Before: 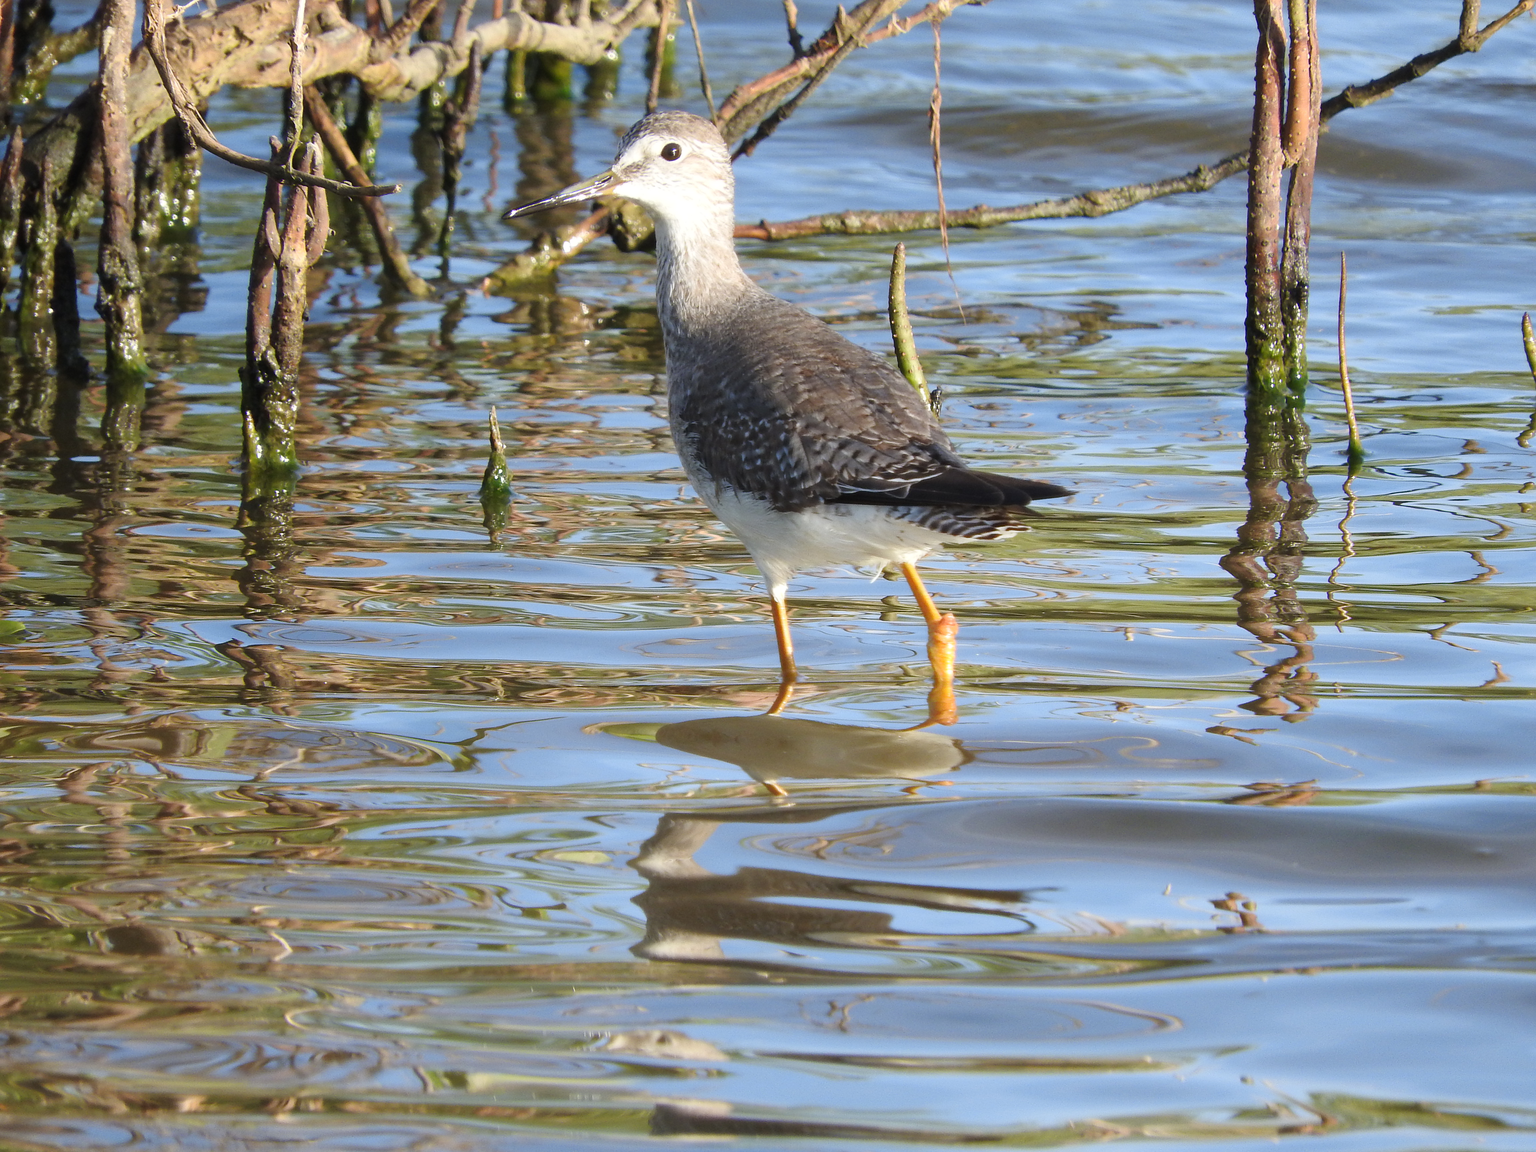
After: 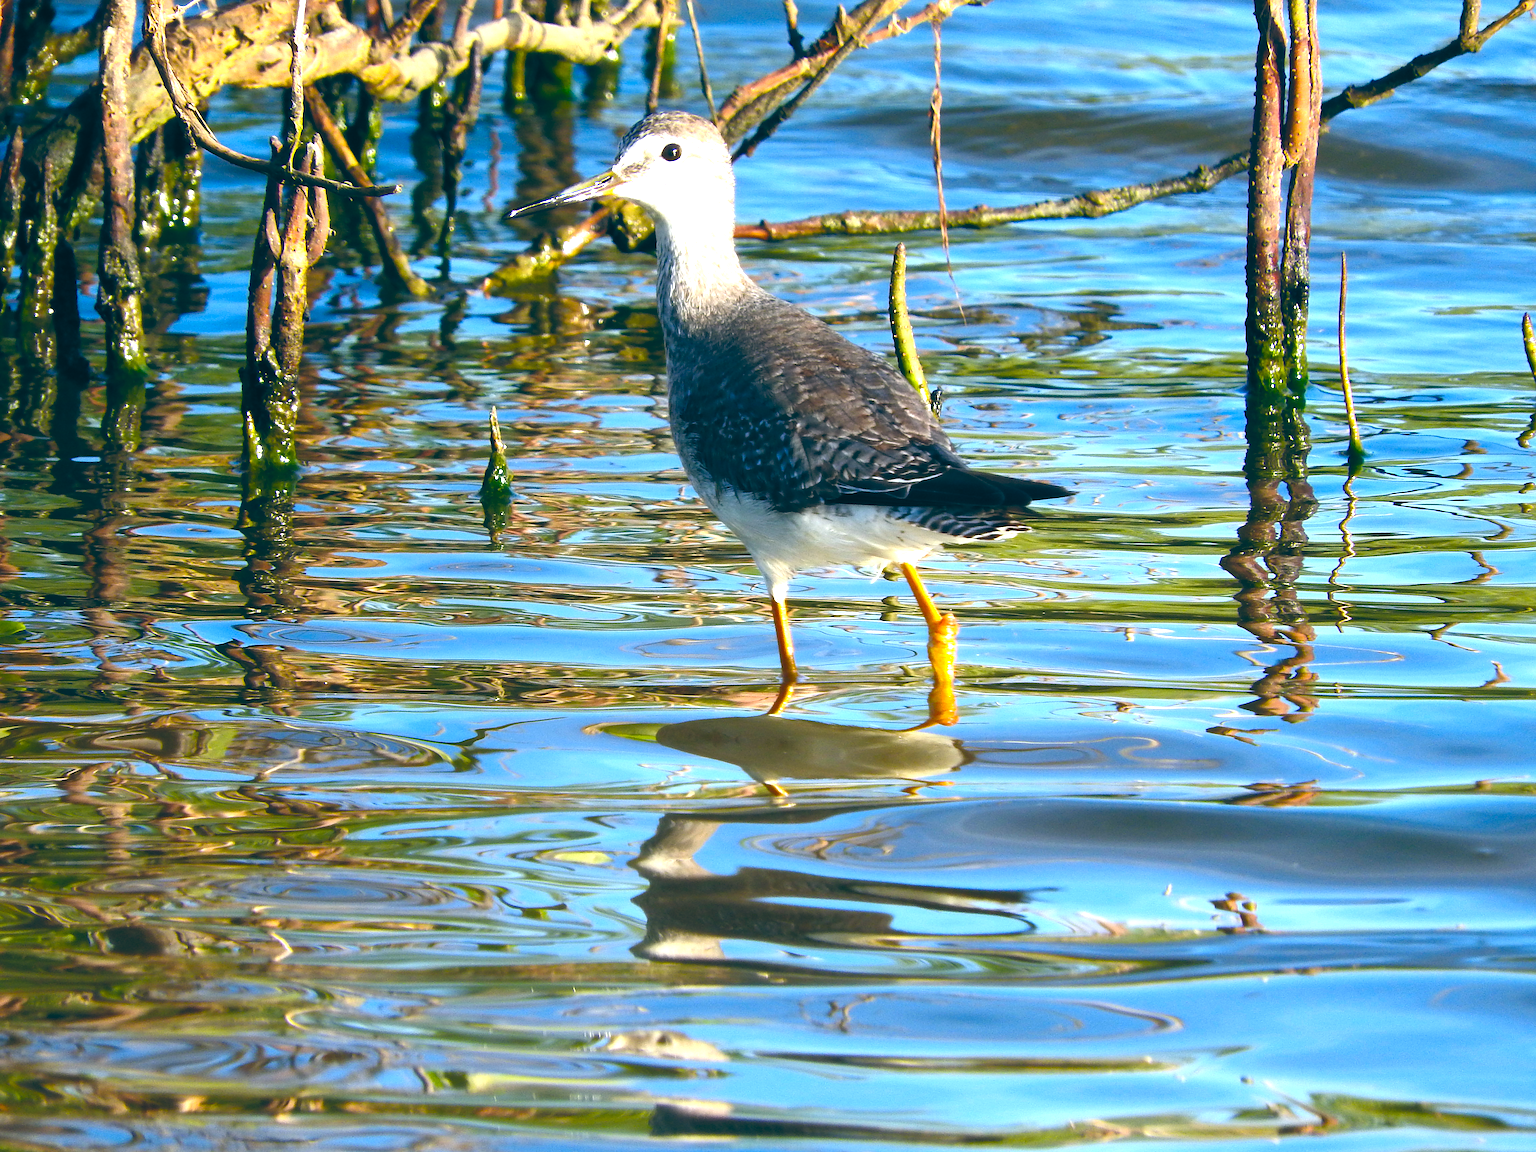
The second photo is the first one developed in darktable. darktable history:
color balance: lift [1.016, 0.983, 1, 1.017], gamma [0.958, 1, 1, 1], gain [0.981, 1.007, 0.993, 1.002], input saturation 118.26%, contrast 13.43%, contrast fulcrum 21.62%, output saturation 82.76%
white balance: emerald 1
color balance rgb: linear chroma grading › global chroma 9%, perceptual saturation grading › global saturation 36%, perceptual saturation grading › shadows 35%, perceptual brilliance grading › global brilliance 15%, perceptual brilliance grading › shadows -35%, global vibrance 15%
